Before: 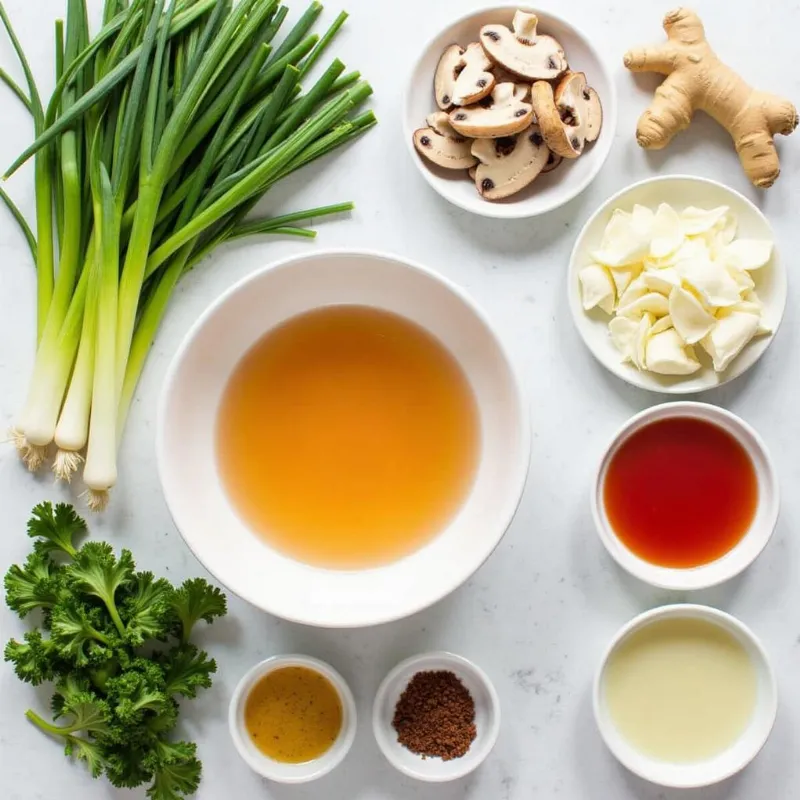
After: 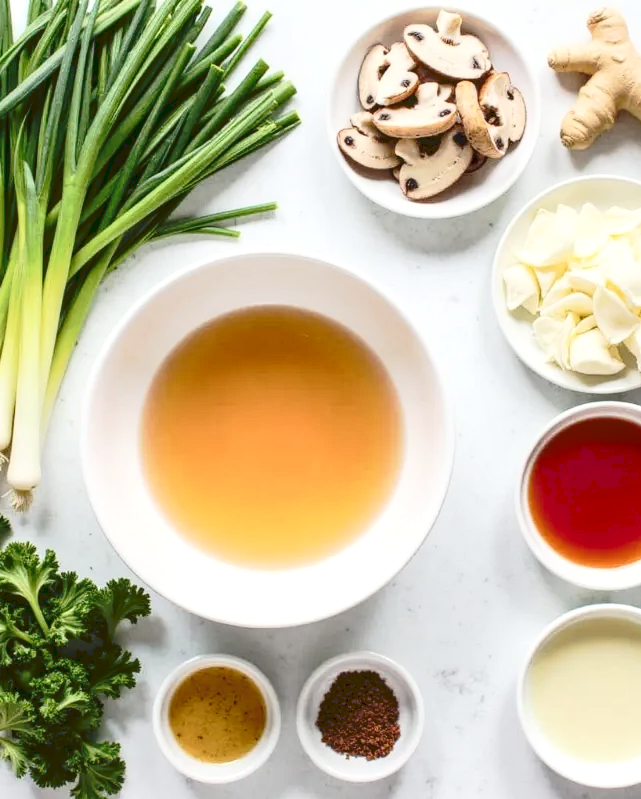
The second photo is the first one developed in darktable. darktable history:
contrast brightness saturation: contrast 0.28
tone curve: curves: ch0 [(0, 0) (0.003, 0.128) (0.011, 0.133) (0.025, 0.133) (0.044, 0.141) (0.069, 0.152) (0.1, 0.169) (0.136, 0.201) (0.177, 0.239) (0.224, 0.294) (0.277, 0.358) (0.335, 0.428) (0.399, 0.488) (0.468, 0.55) (0.543, 0.611) (0.623, 0.678) (0.709, 0.755) (0.801, 0.843) (0.898, 0.91) (1, 1)], preserve colors none
local contrast: detail 130%
crop and rotate: left 9.597%, right 10.195%
